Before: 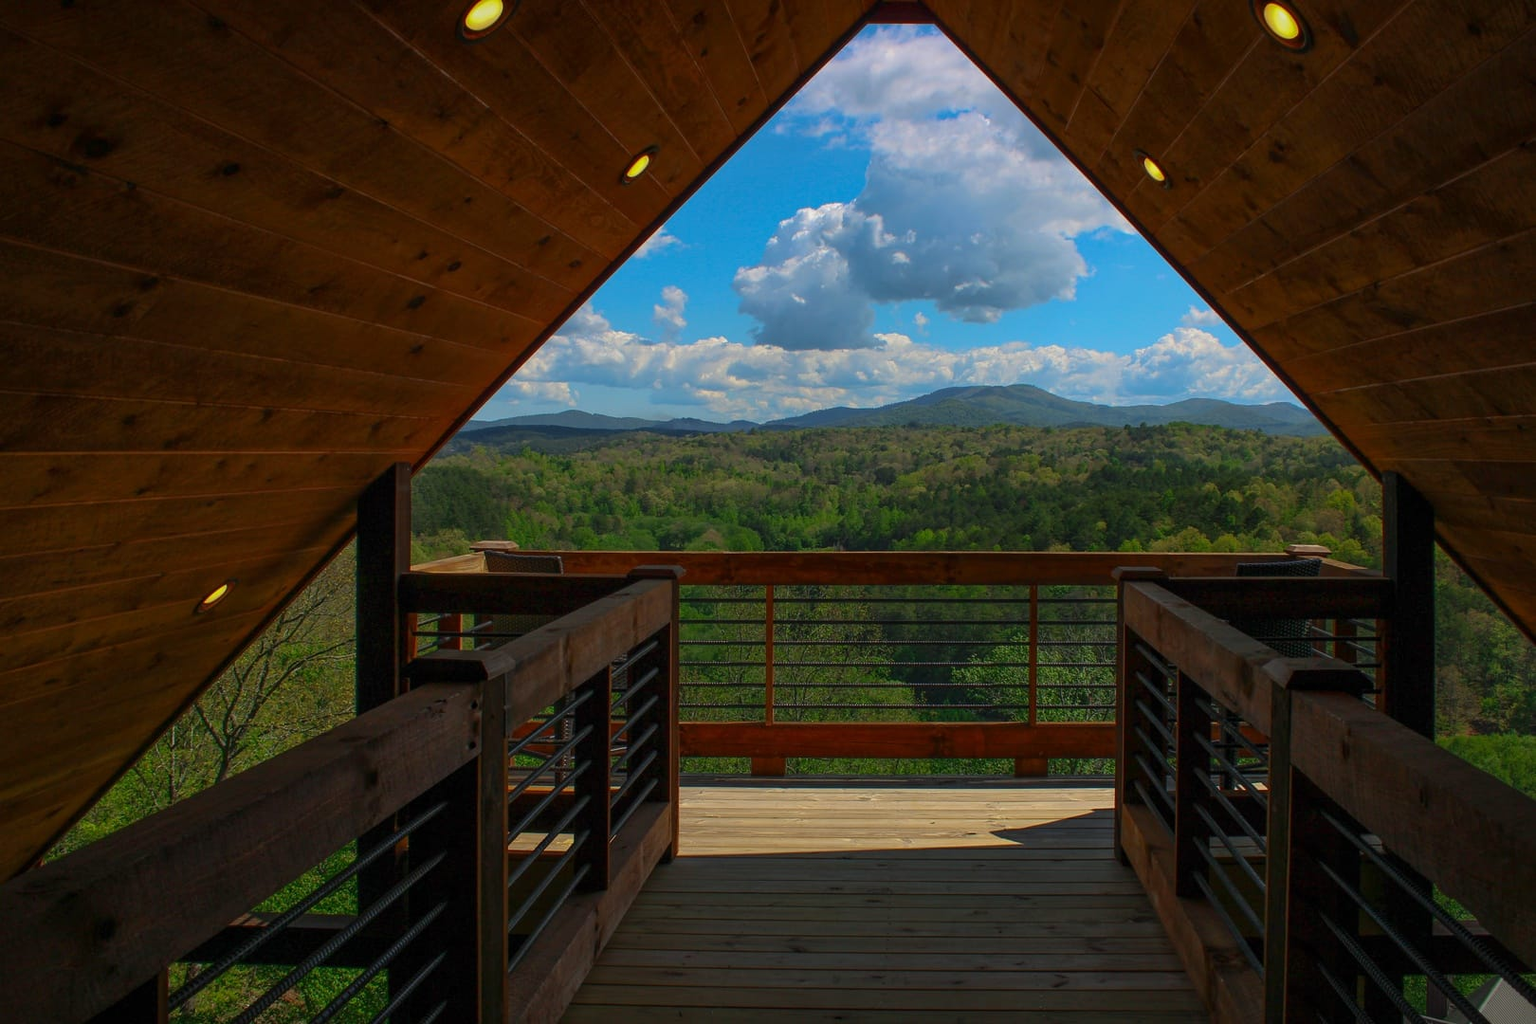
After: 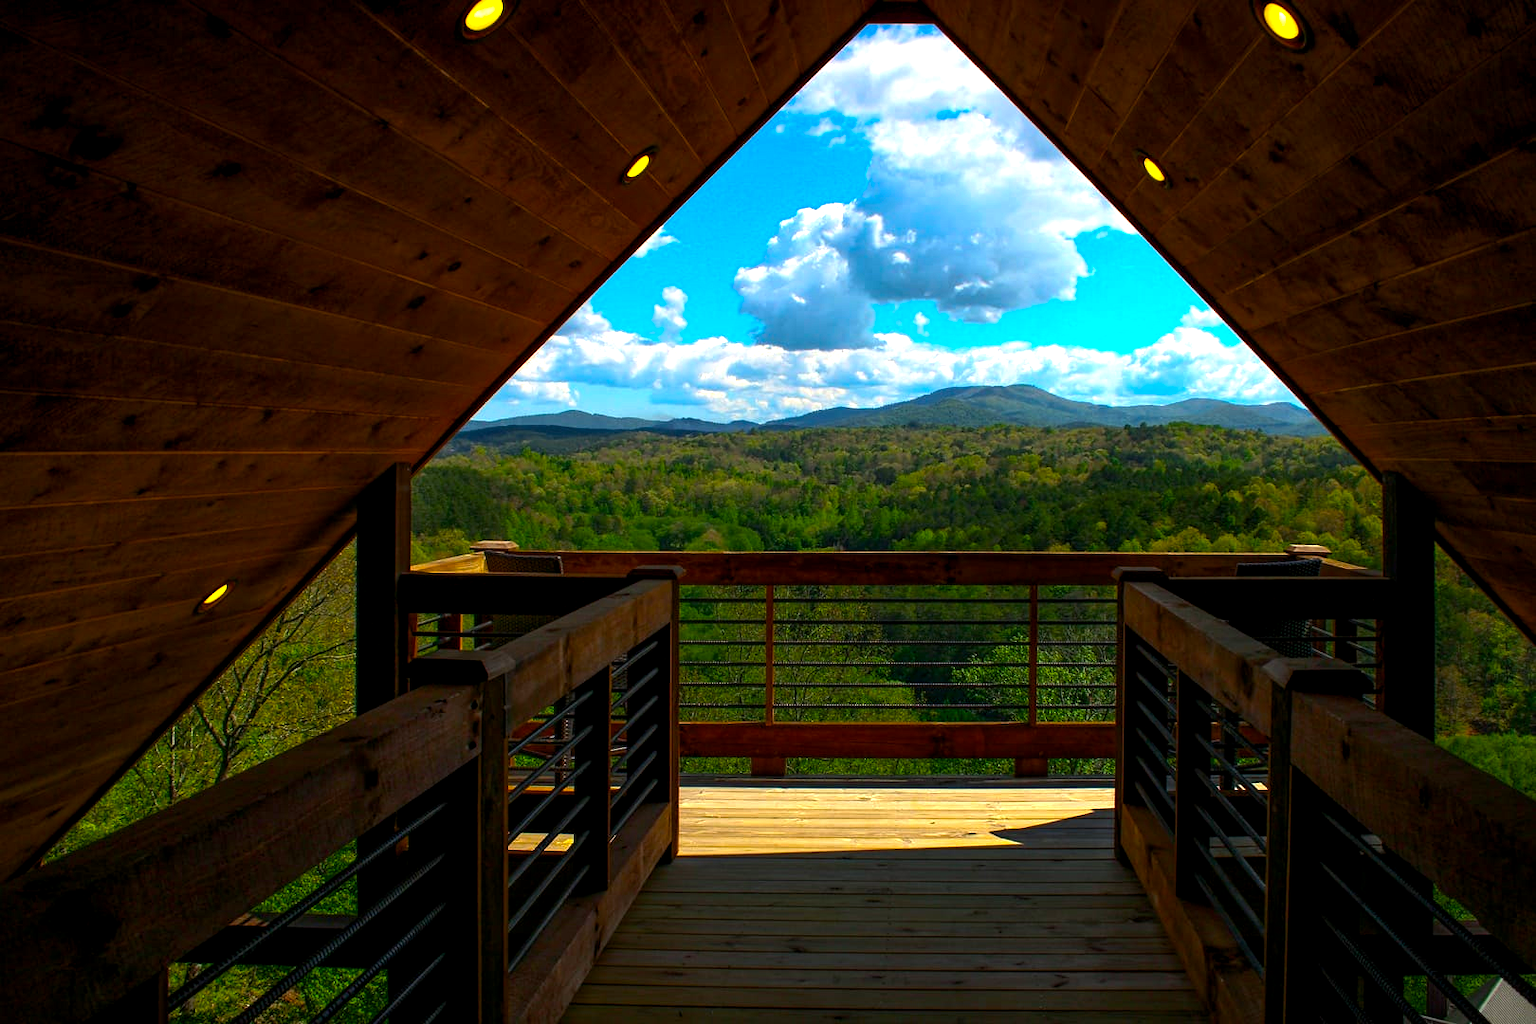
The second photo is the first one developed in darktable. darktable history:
color balance rgb: global offset › luminance -0.511%, perceptual saturation grading › global saturation 36.044%, perceptual brilliance grading › highlights 47.462%, perceptual brilliance grading › mid-tones 21.737%, perceptual brilliance grading › shadows -6.674%, global vibrance 9.32%
